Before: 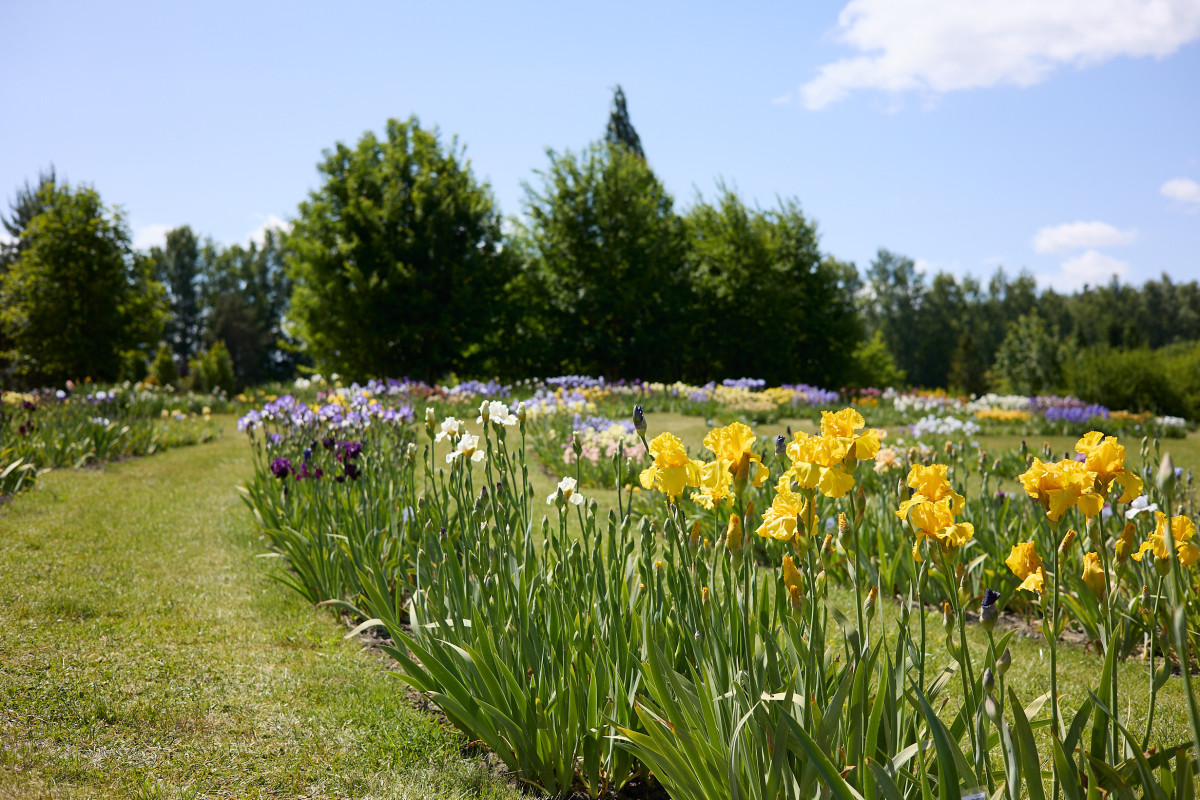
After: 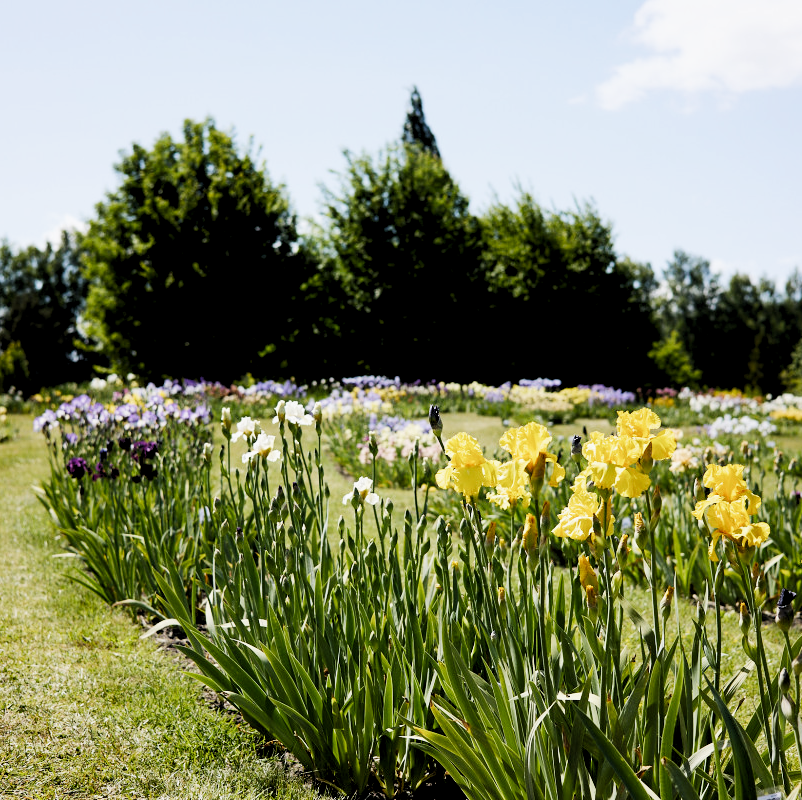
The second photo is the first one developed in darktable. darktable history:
levels: levels [0.062, 0.494, 0.925]
filmic rgb: black relative exposure -16 EV, white relative exposure 6.9 EV, threshold 5.95 EV, hardness 4.68, preserve chrominance no, color science v4 (2020), type of noise poissonian, enable highlight reconstruction true
crop: left 17.002%, right 16.122%
tone equalizer: -8 EV -0.74 EV, -7 EV -0.733 EV, -6 EV -0.614 EV, -5 EV -0.383 EV, -3 EV 0.386 EV, -2 EV 0.6 EV, -1 EV 0.684 EV, +0 EV 0.74 EV, edges refinement/feathering 500, mask exposure compensation -1.57 EV, preserve details no
